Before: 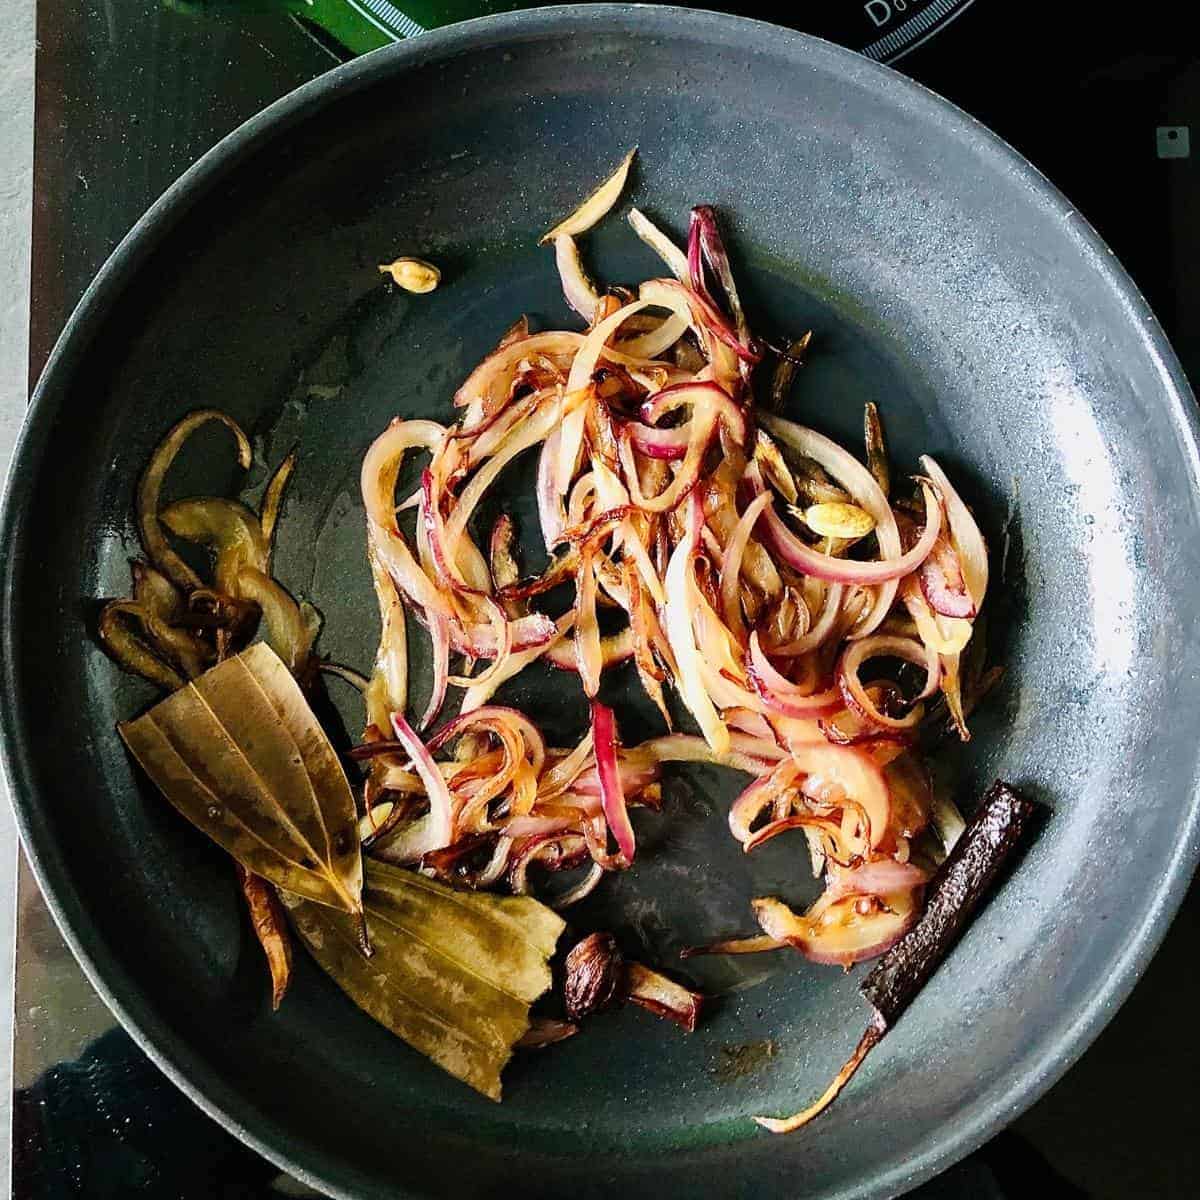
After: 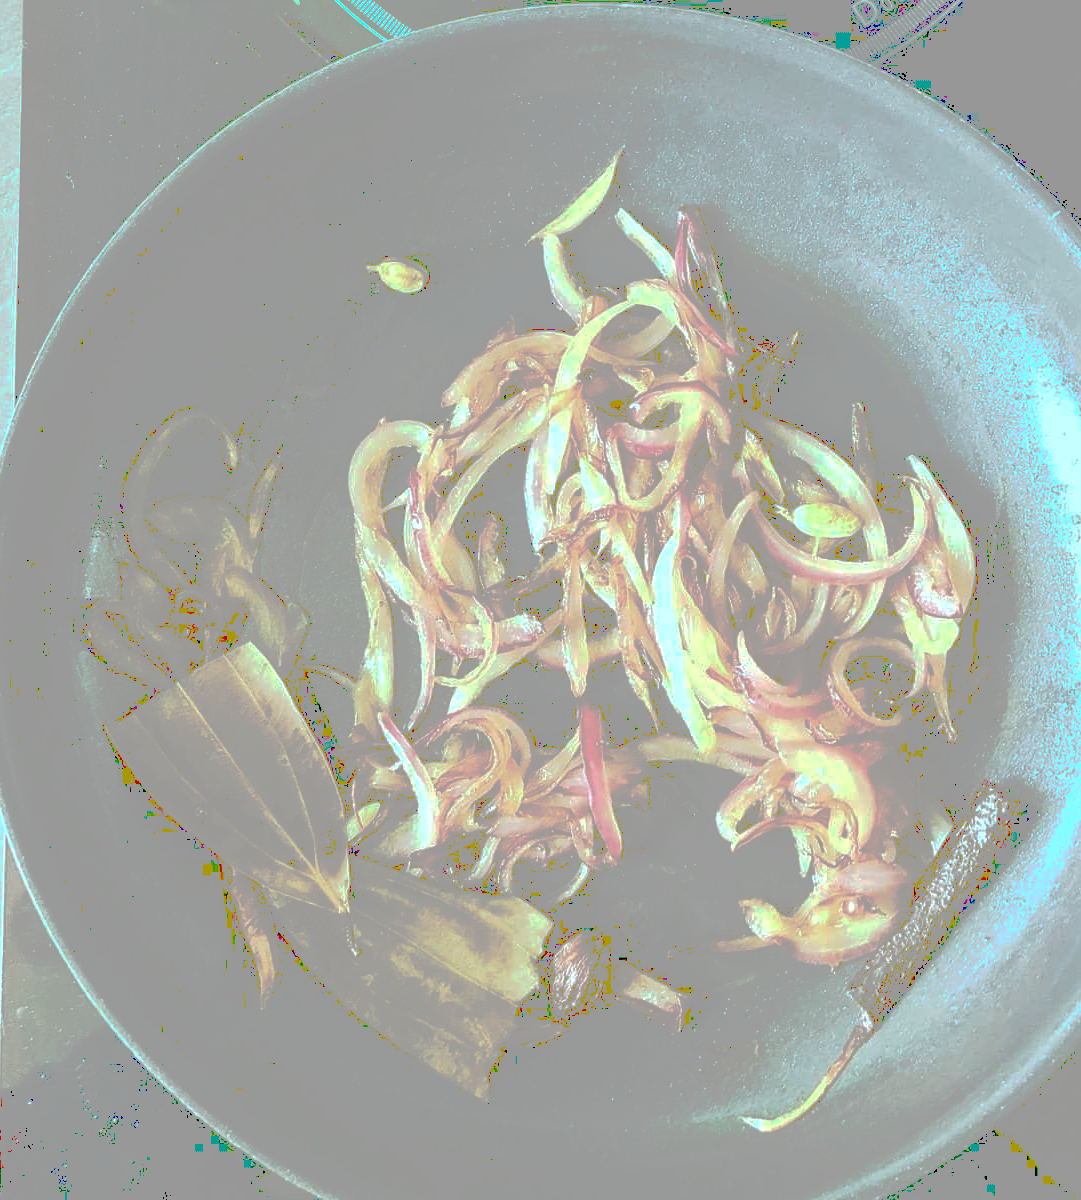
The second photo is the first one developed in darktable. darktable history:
tone equalizer: -8 EV -0.417 EV, -7 EV -0.389 EV, -6 EV -0.333 EV, -5 EV -0.222 EV, -3 EV 0.222 EV, -2 EV 0.333 EV, -1 EV 0.389 EV, +0 EV 0.417 EV, edges refinement/feathering 500, mask exposure compensation -1.57 EV, preserve details no
color balance rgb: shadows lift › chroma 11.71%, shadows lift › hue 133.46°, highlights gain › chroma 4%, highlights gain › hue 200.2°, perceptual saturation grading › global saturation 18.05%
tone curve: curves: ch0 [(0, 0) (0.003, 0.626) (0.011, 0.626) (0.025, 0.63) (0.044, 0.631) (0.069, 0.632) (0.1, 0.636) (0.136, 0.637) (0.177, 0.641) (0.224, 0.642) (0.277, 0.646) (0.335, 0.649) (0.399, 0.661) (0.468, 0.679) (0.543, 0.702) (0.623, 0.732) (0.709, 0.769) (0.801, 0.804) (0.898, 0.847) (1, 1)], preserve colors none
crop and rotate: left 1.088%, right 8.807%
